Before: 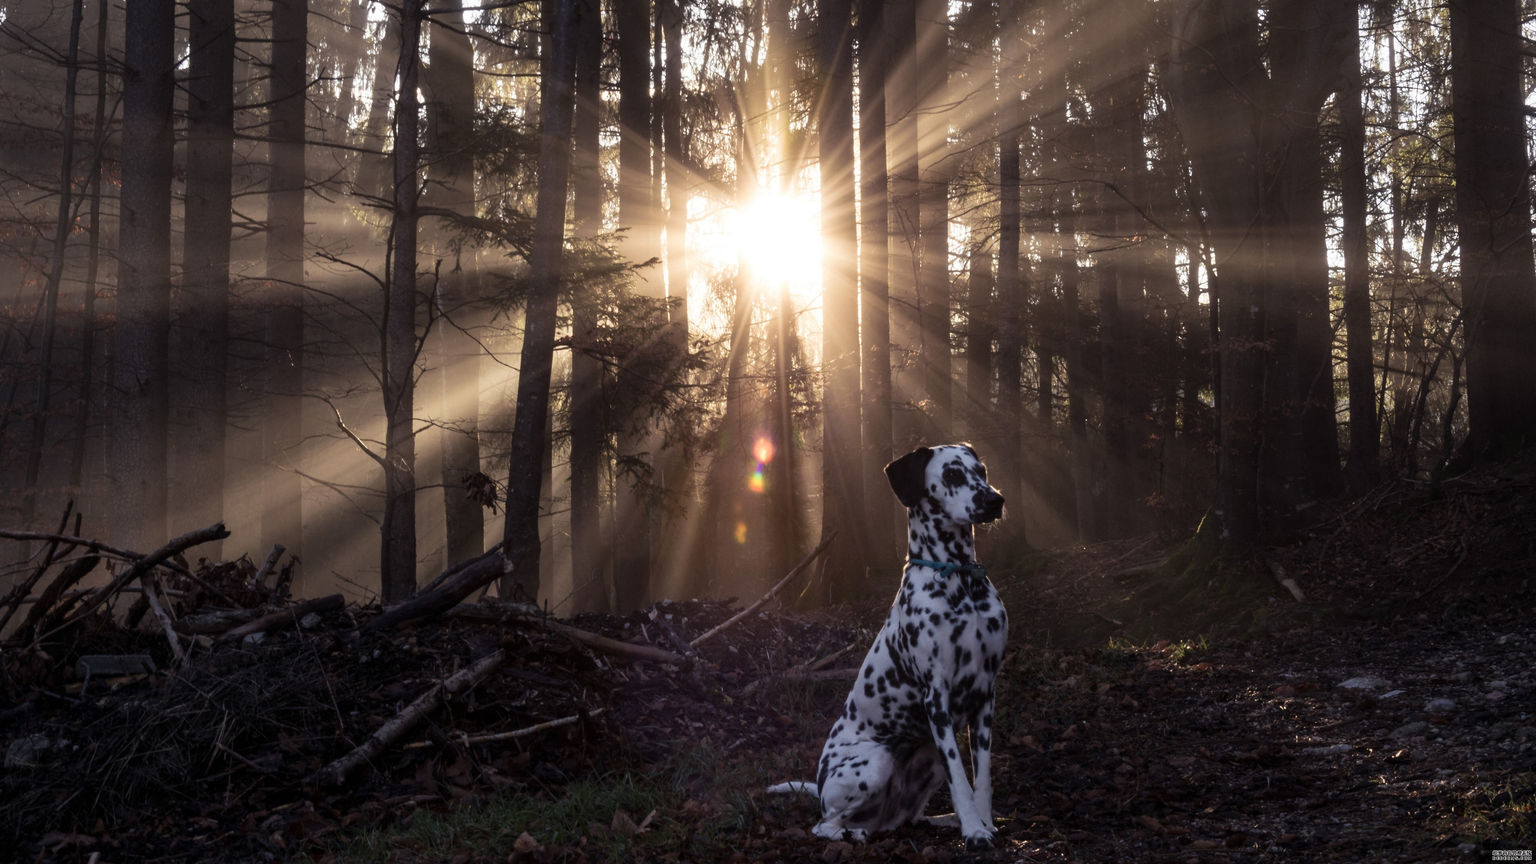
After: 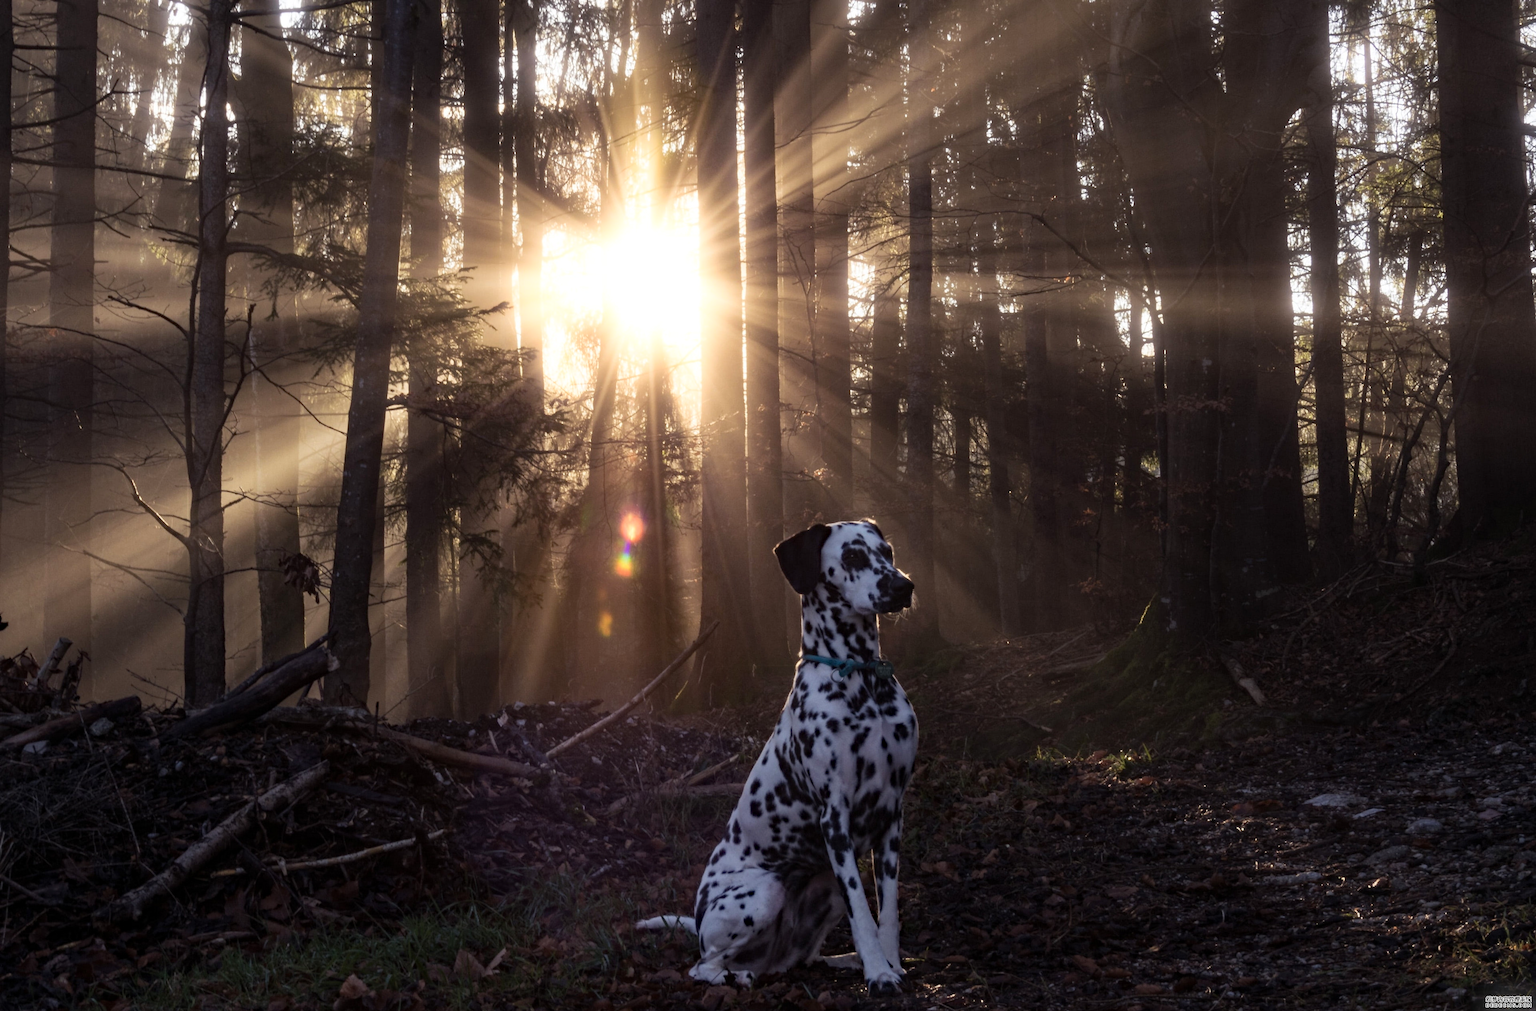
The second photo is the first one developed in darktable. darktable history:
crop and rotate: left 14.584%
bloom: size 5%, threshold 95%, strength 15%
haze removal: compatibility mode true, adaptive false
